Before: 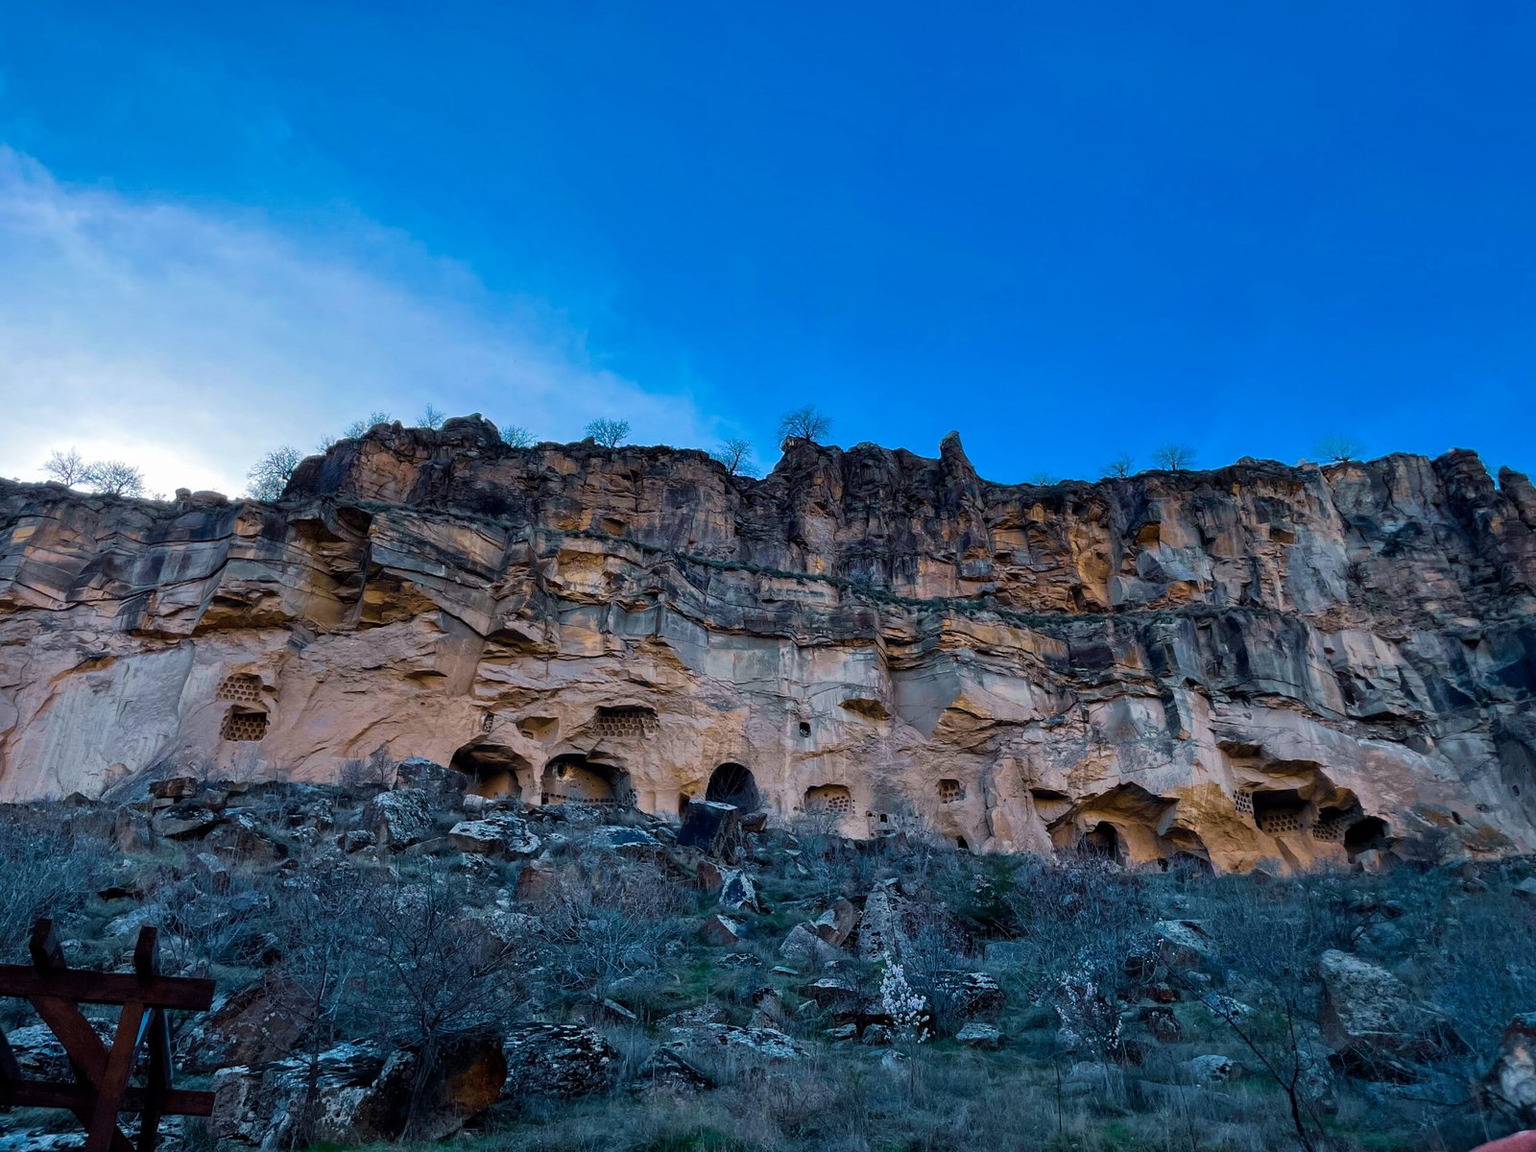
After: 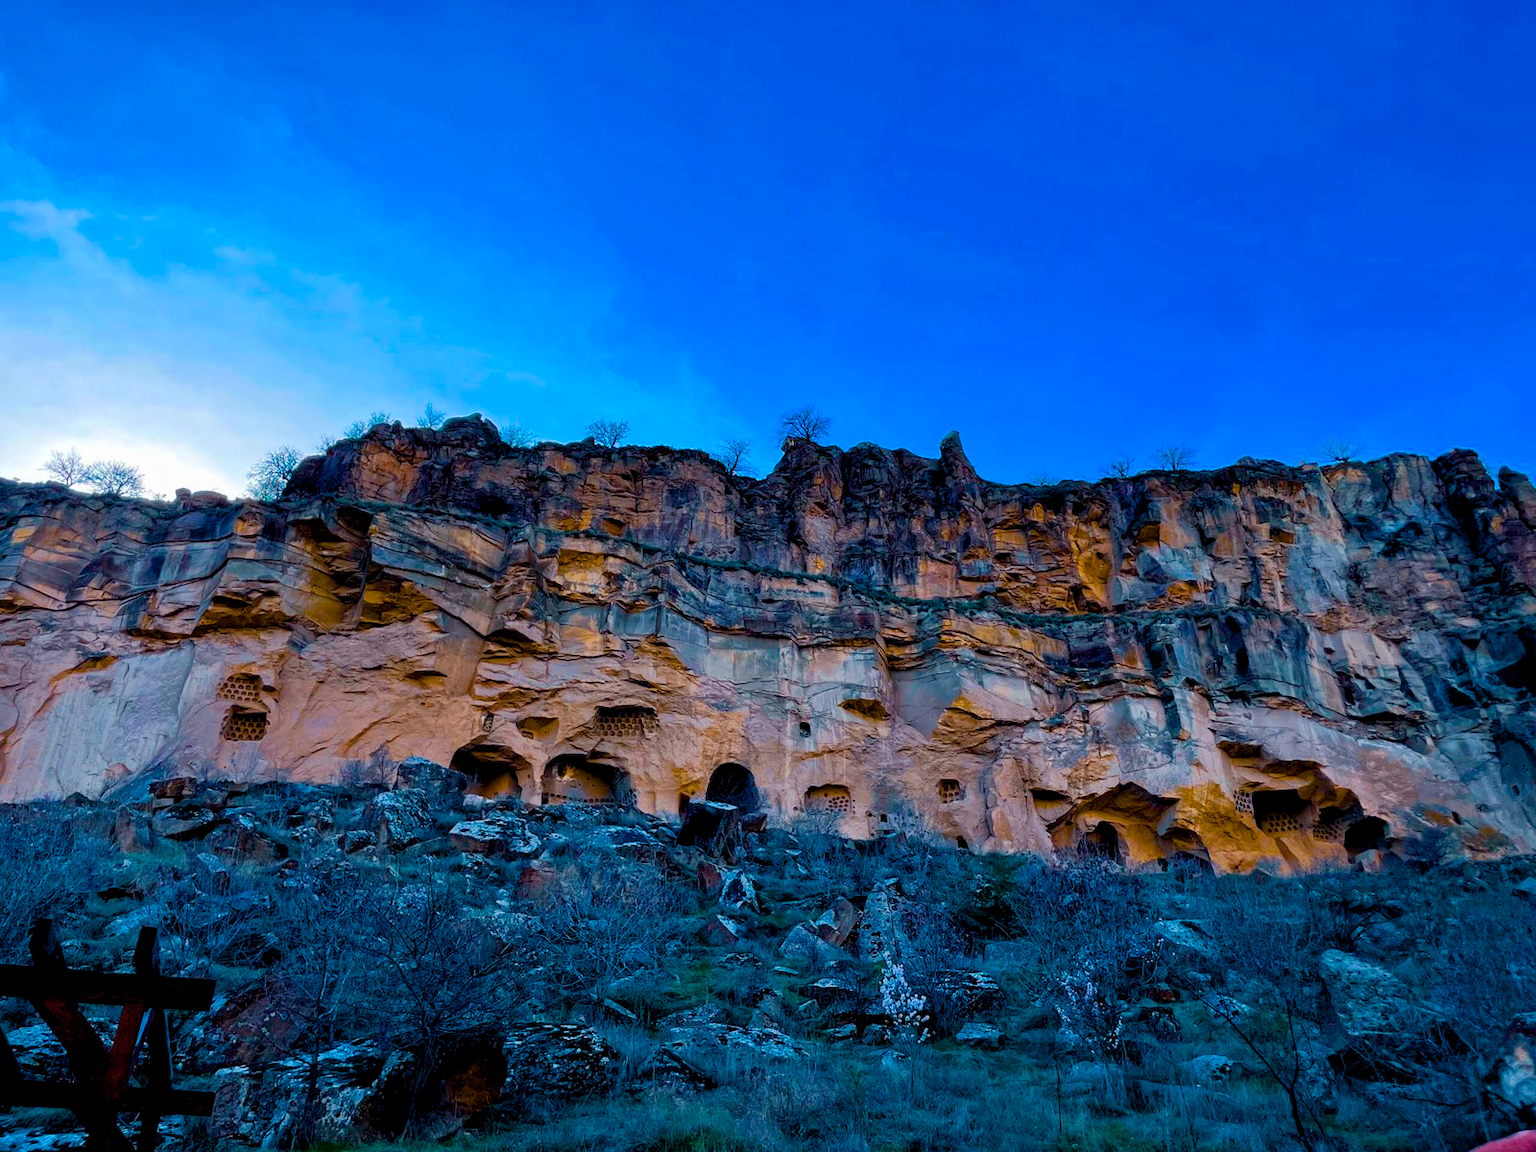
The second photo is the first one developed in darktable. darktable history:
color balance rgb: global offset › luminance -0.483%, perceptual saturation grading › global saturation 20%, perceptual saturation grading › highlights -14.419%, perceptual saturation grading › shadows 49.552%, global vibrance 50.017%
